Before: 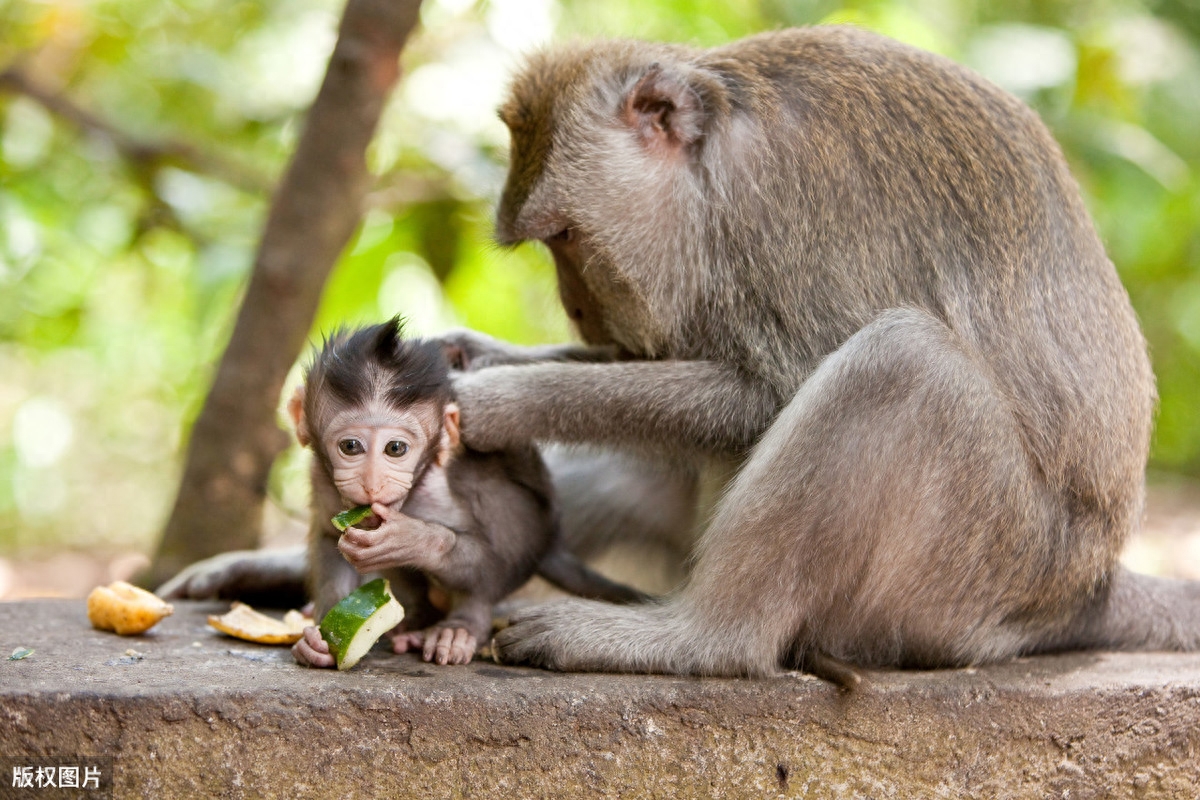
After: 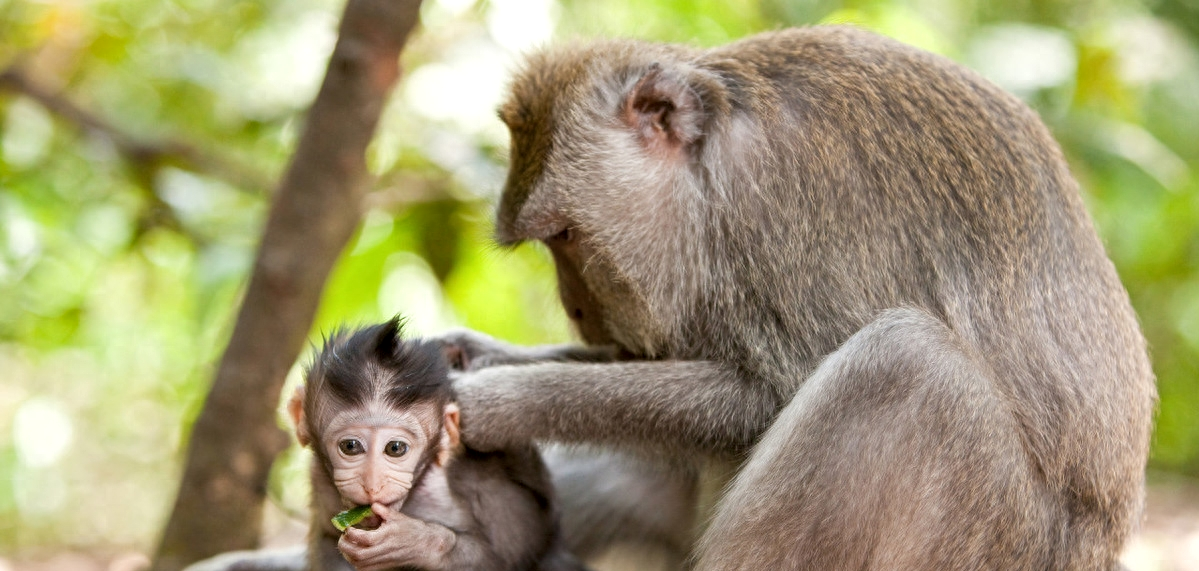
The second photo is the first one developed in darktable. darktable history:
tone equalizer: on, module defaults
local contrast: highlights 100%, shadows 100%, detail 120%, midtone range 0.2
crop: right 0.001%, bottom 28.519%
